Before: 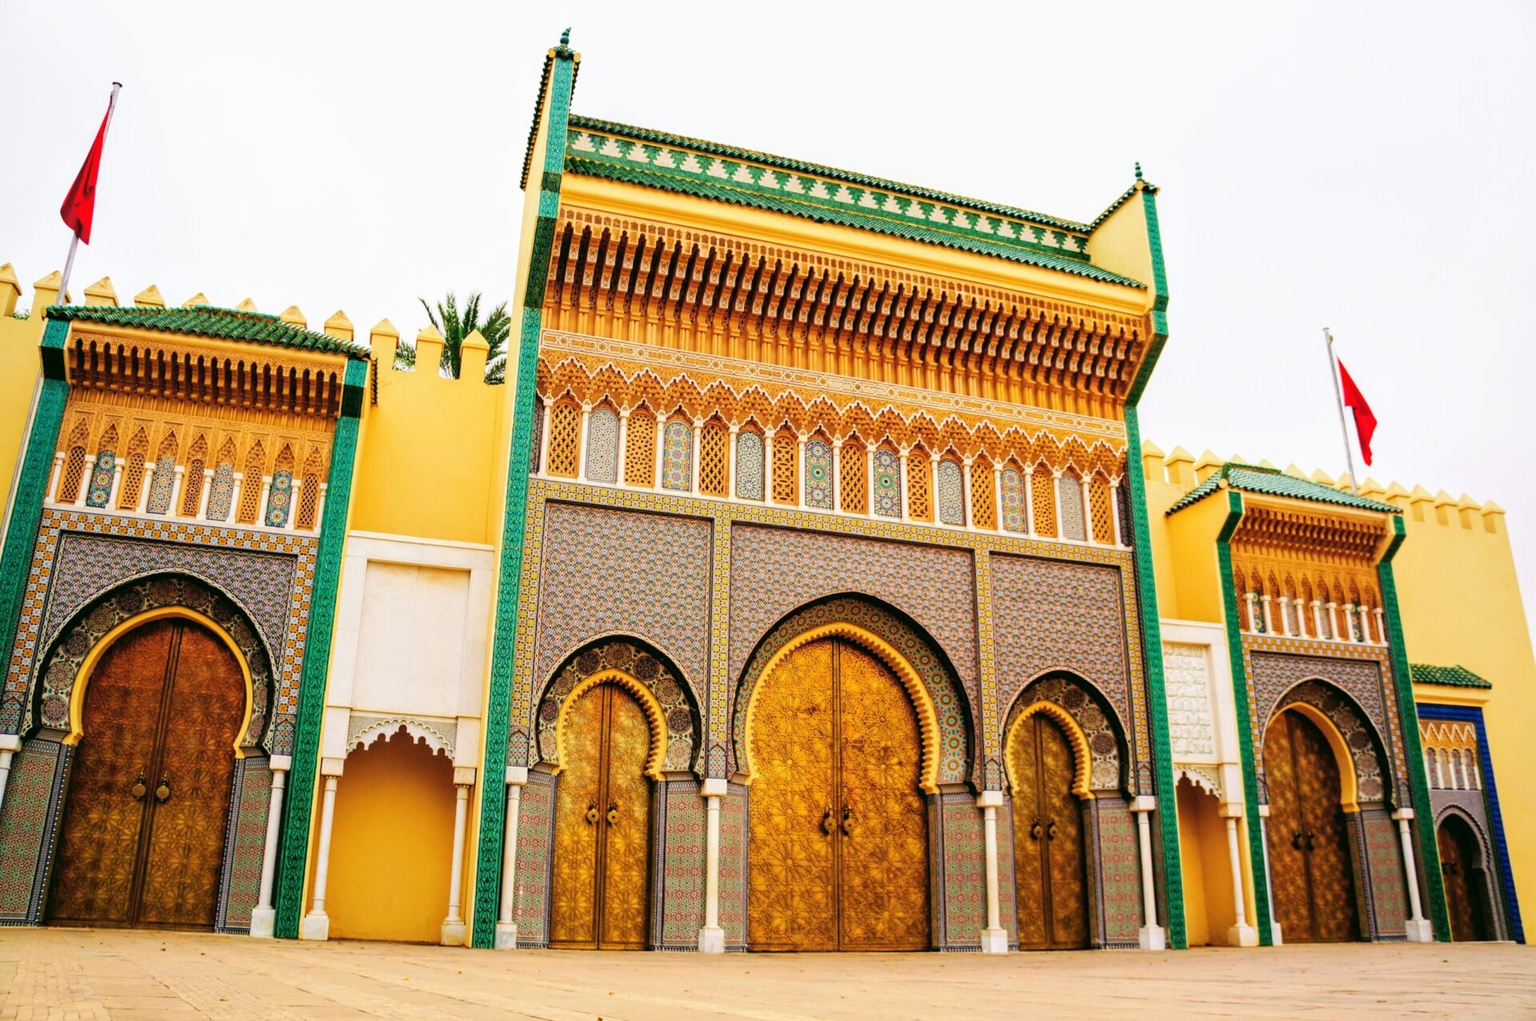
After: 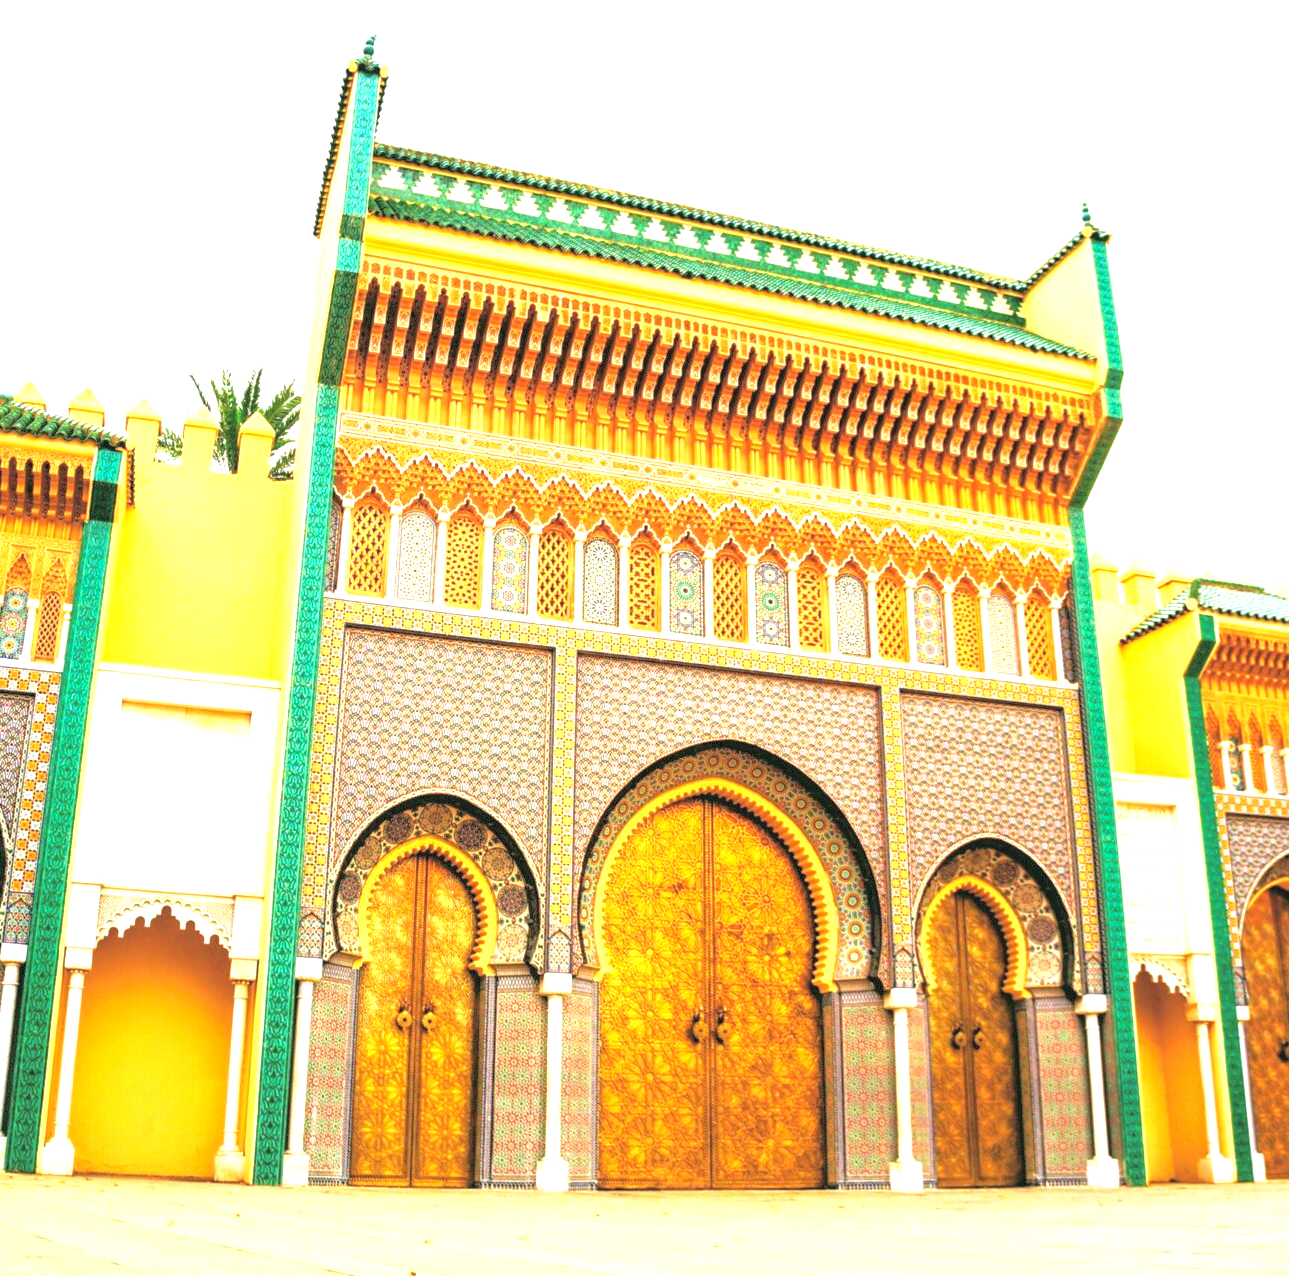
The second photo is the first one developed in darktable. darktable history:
color correction: highlights a* -2.5, highlights b* 2.27
tone curve: curves: ch0 [(0, 0) (0.004, 0.008) (0.077, 0.156) (0.169, 0.29) (0.774, 0.774) (1, 1)], color space Lab, independent channels, preserve colors none
exposure: black level correction 0, exposure 1.199 EV, compensate highlight preservation false
crop and rotate: left 17.599%, right 15.247%
shadows and highlights: radius 334.41, shadows 63.44, highlights 6.37, compress 87.3%, soften with gaussian
